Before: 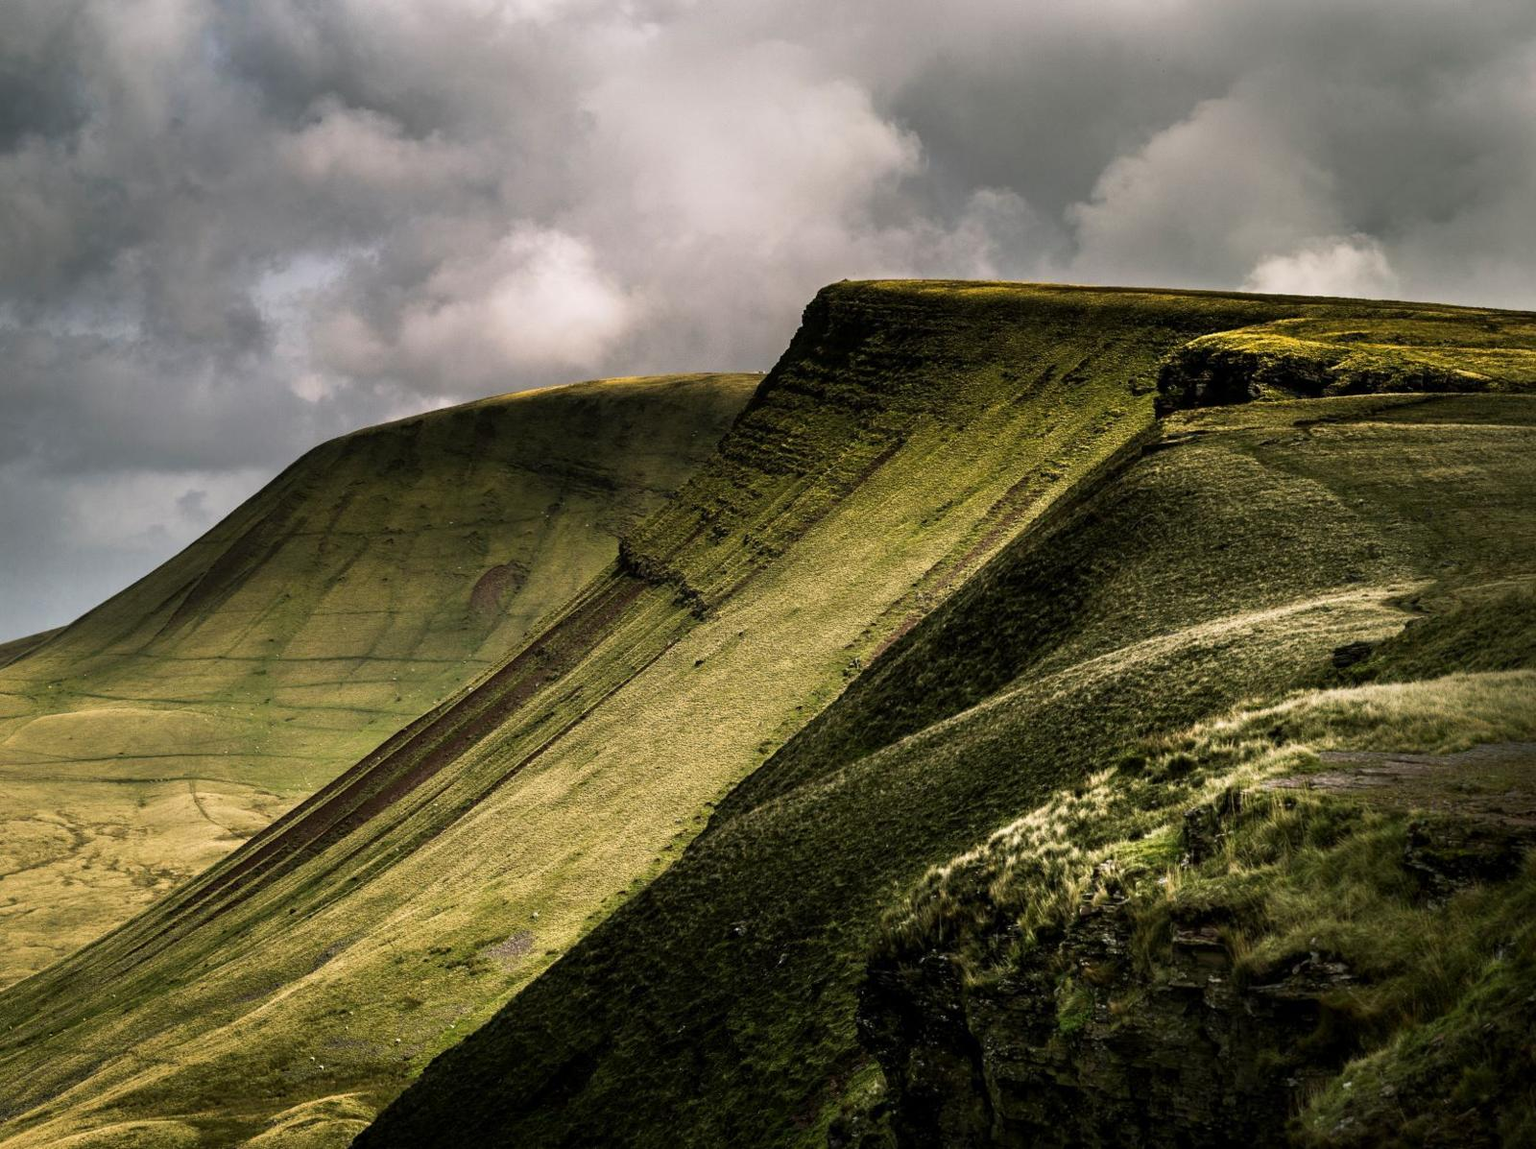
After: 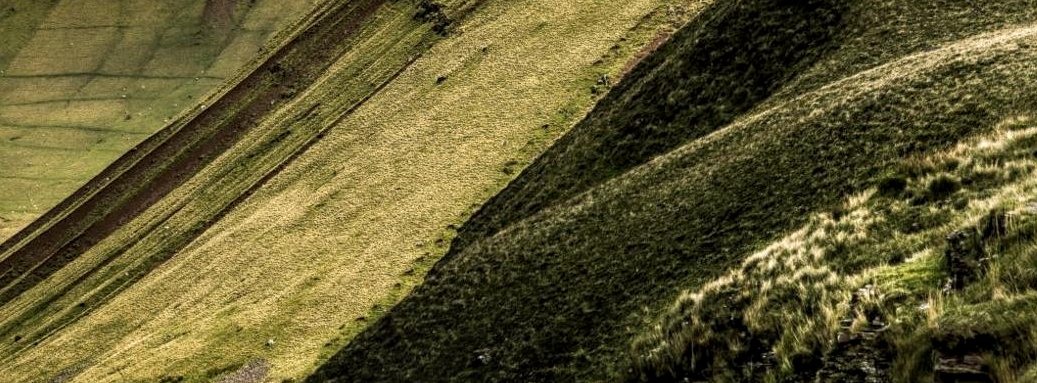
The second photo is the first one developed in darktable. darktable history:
crop: left 17.985%, top 51.058%, right 17.146%, bottom 16.941%
local contrast: on, module defaults
